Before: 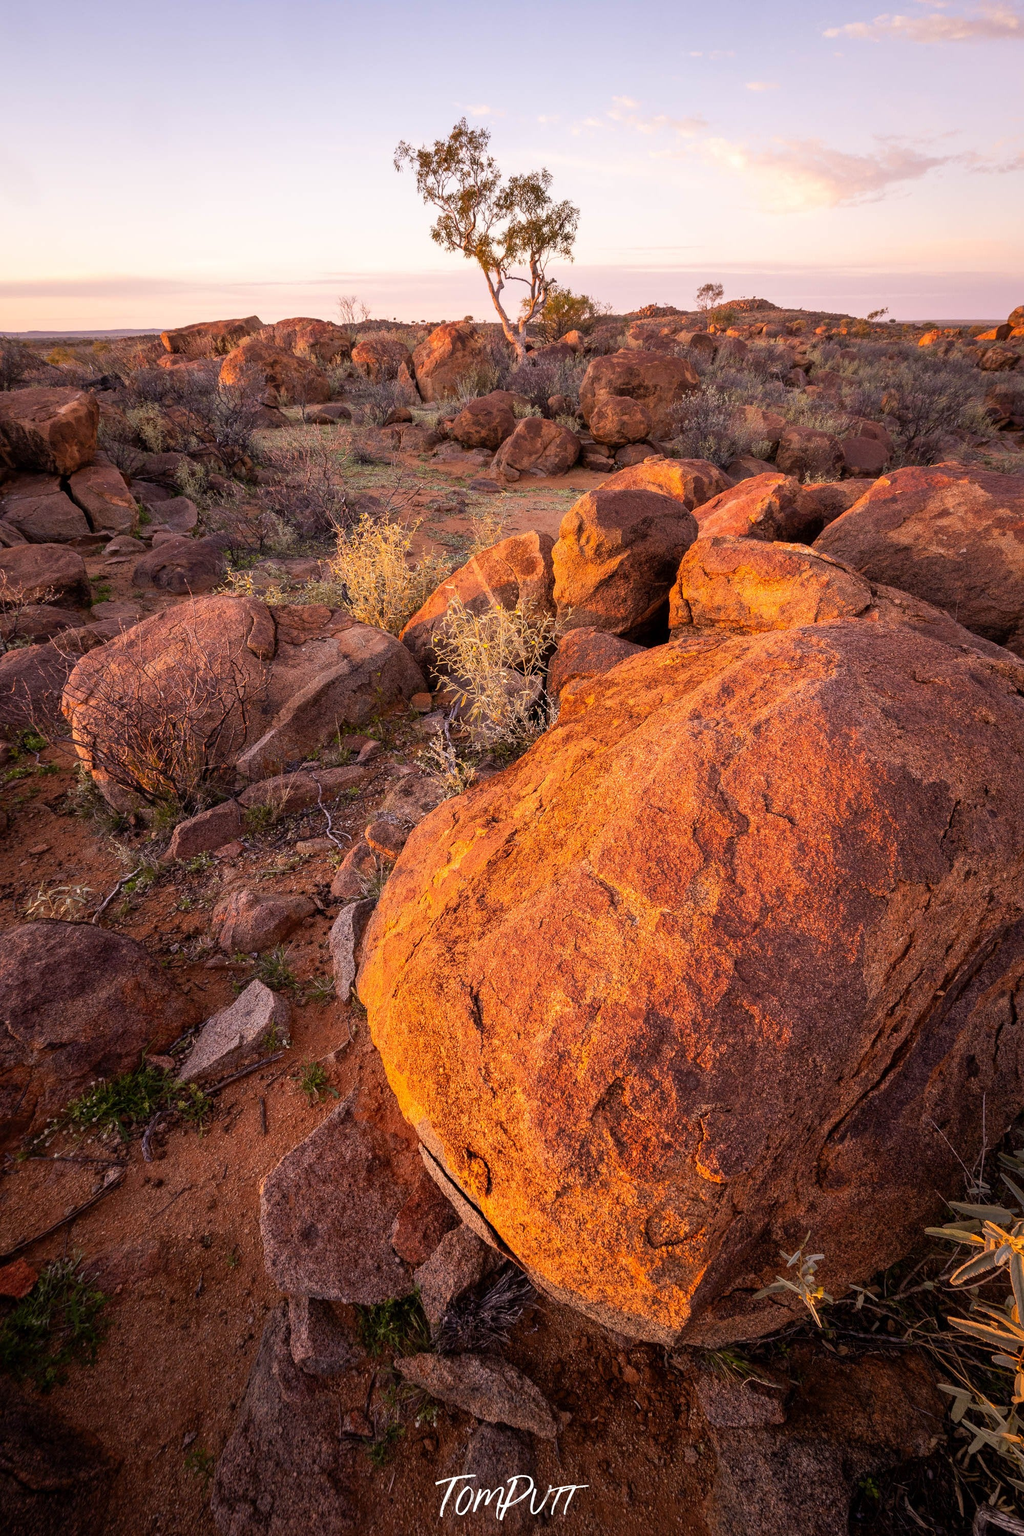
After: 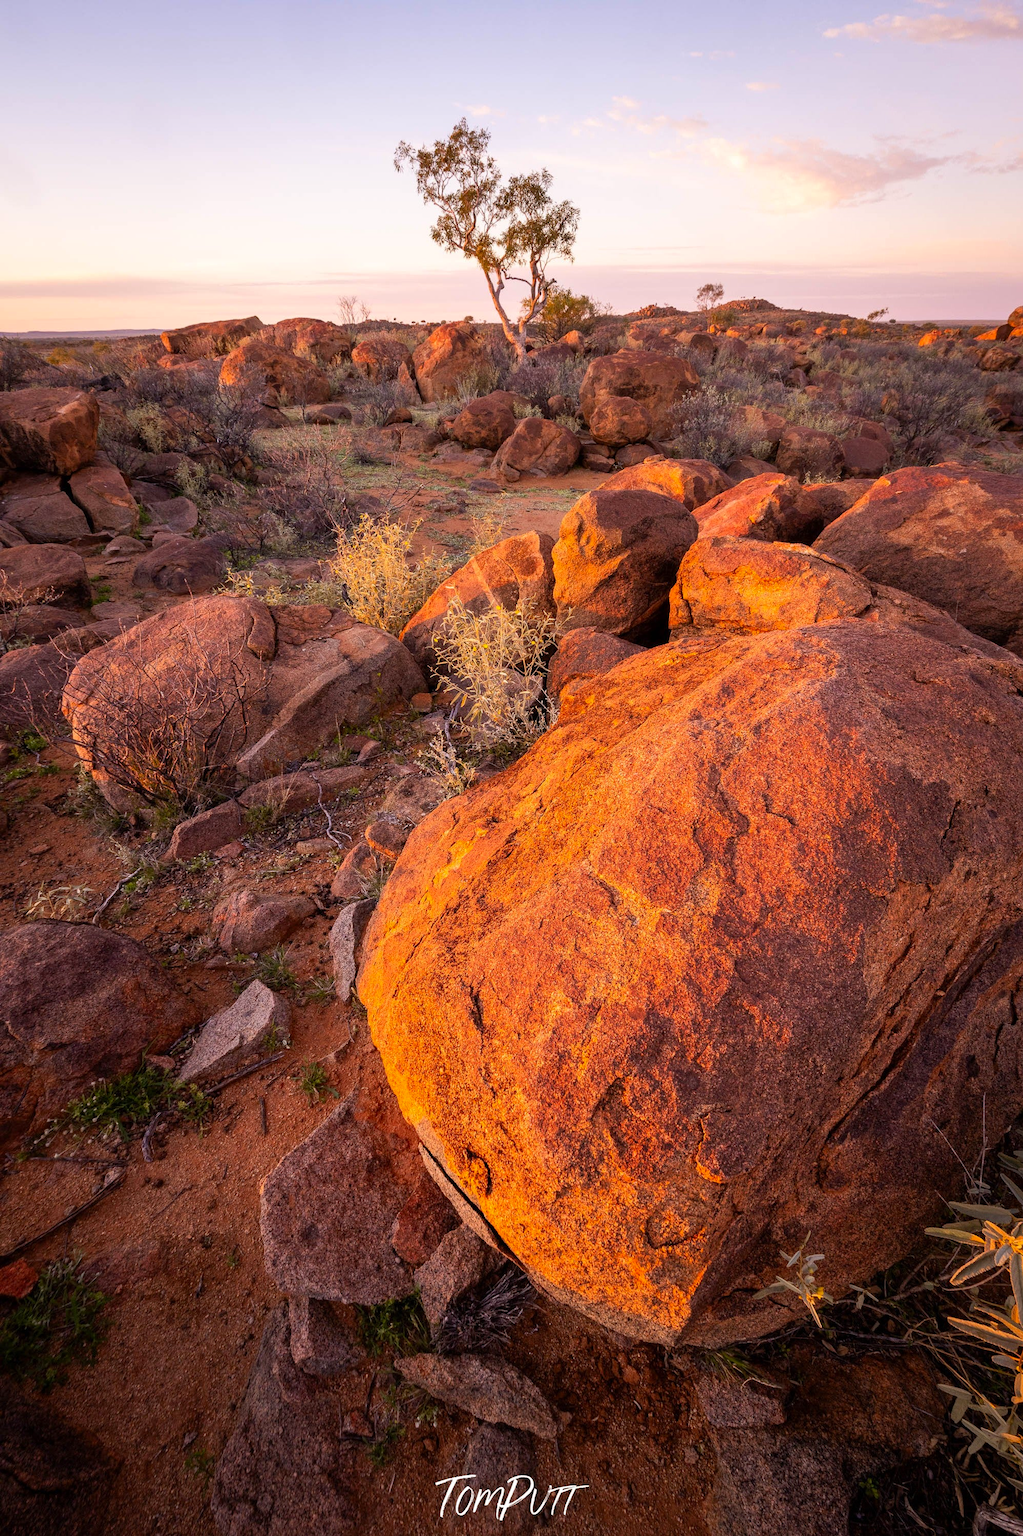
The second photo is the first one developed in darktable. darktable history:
contrast brightness saturation: saturation 0.101
